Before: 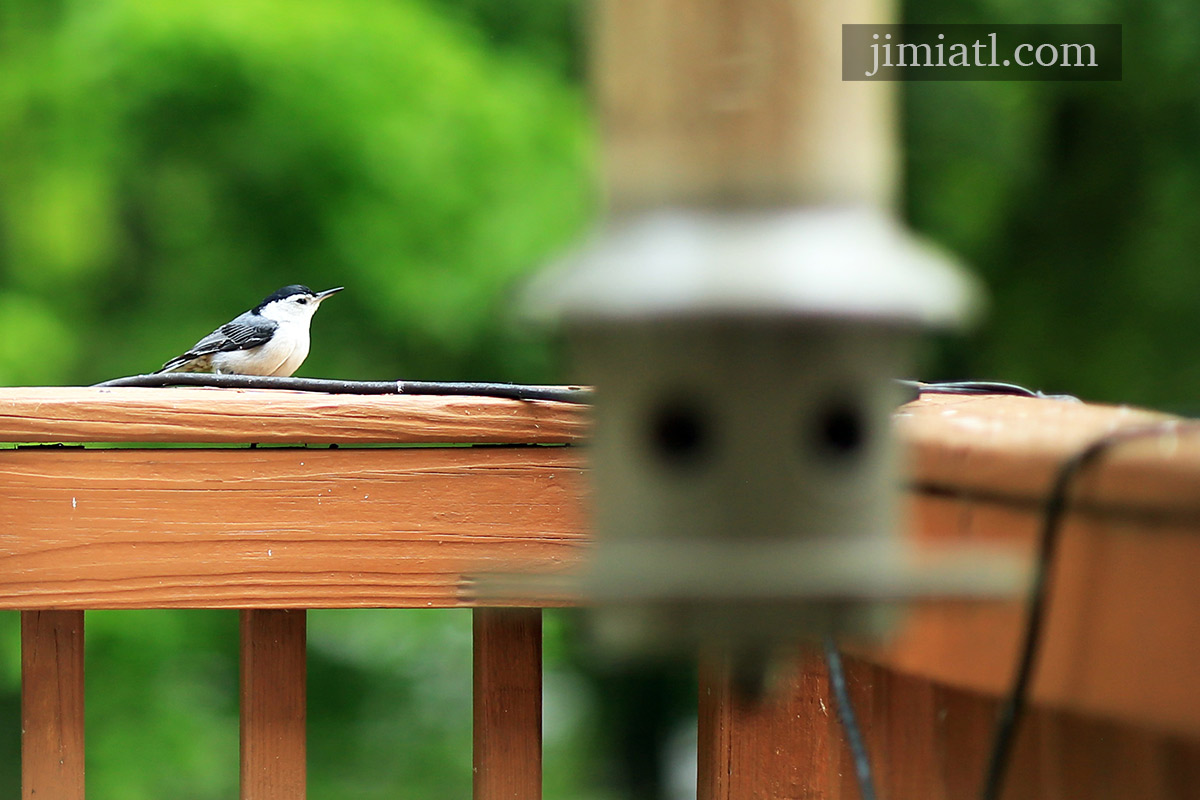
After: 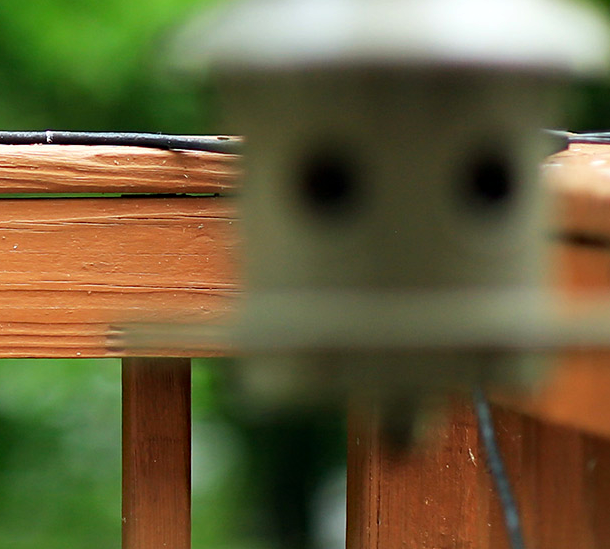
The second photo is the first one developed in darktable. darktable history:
crop and rotate: left 29.311%, top 31.264%, right 19.834%
haze removal: compatibility mode true, adaptive false
